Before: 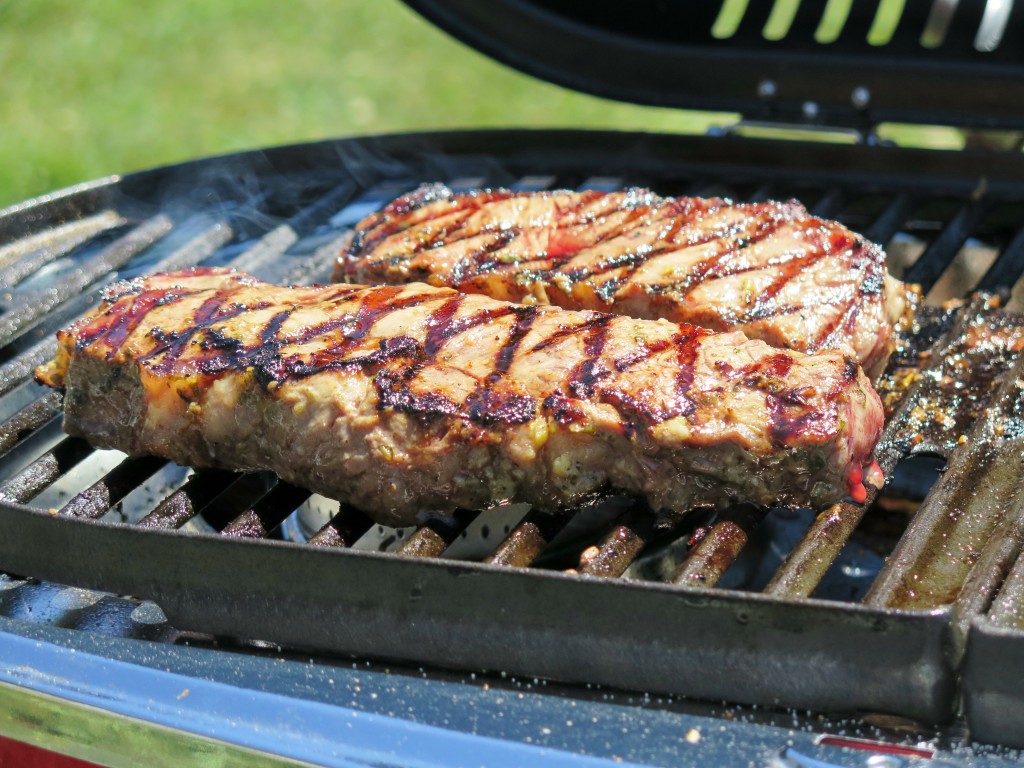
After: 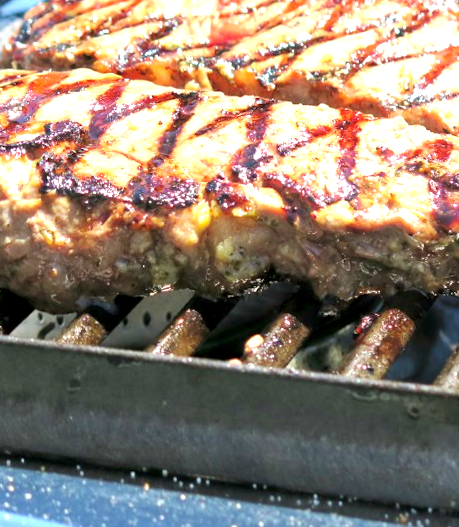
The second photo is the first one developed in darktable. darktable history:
exposure: black level correction 0.001, exposure 1 EV, compensate highlight preservation false
crop: left 31.379%, top 24.658%, right 20.326%, bottom 6.628%
rotate and perspective: rotation 0.215°, lens shift (vertical) -0.139, crop left 0.069, crop right 0.939, crop top 0.002, crop bottom 0.996
